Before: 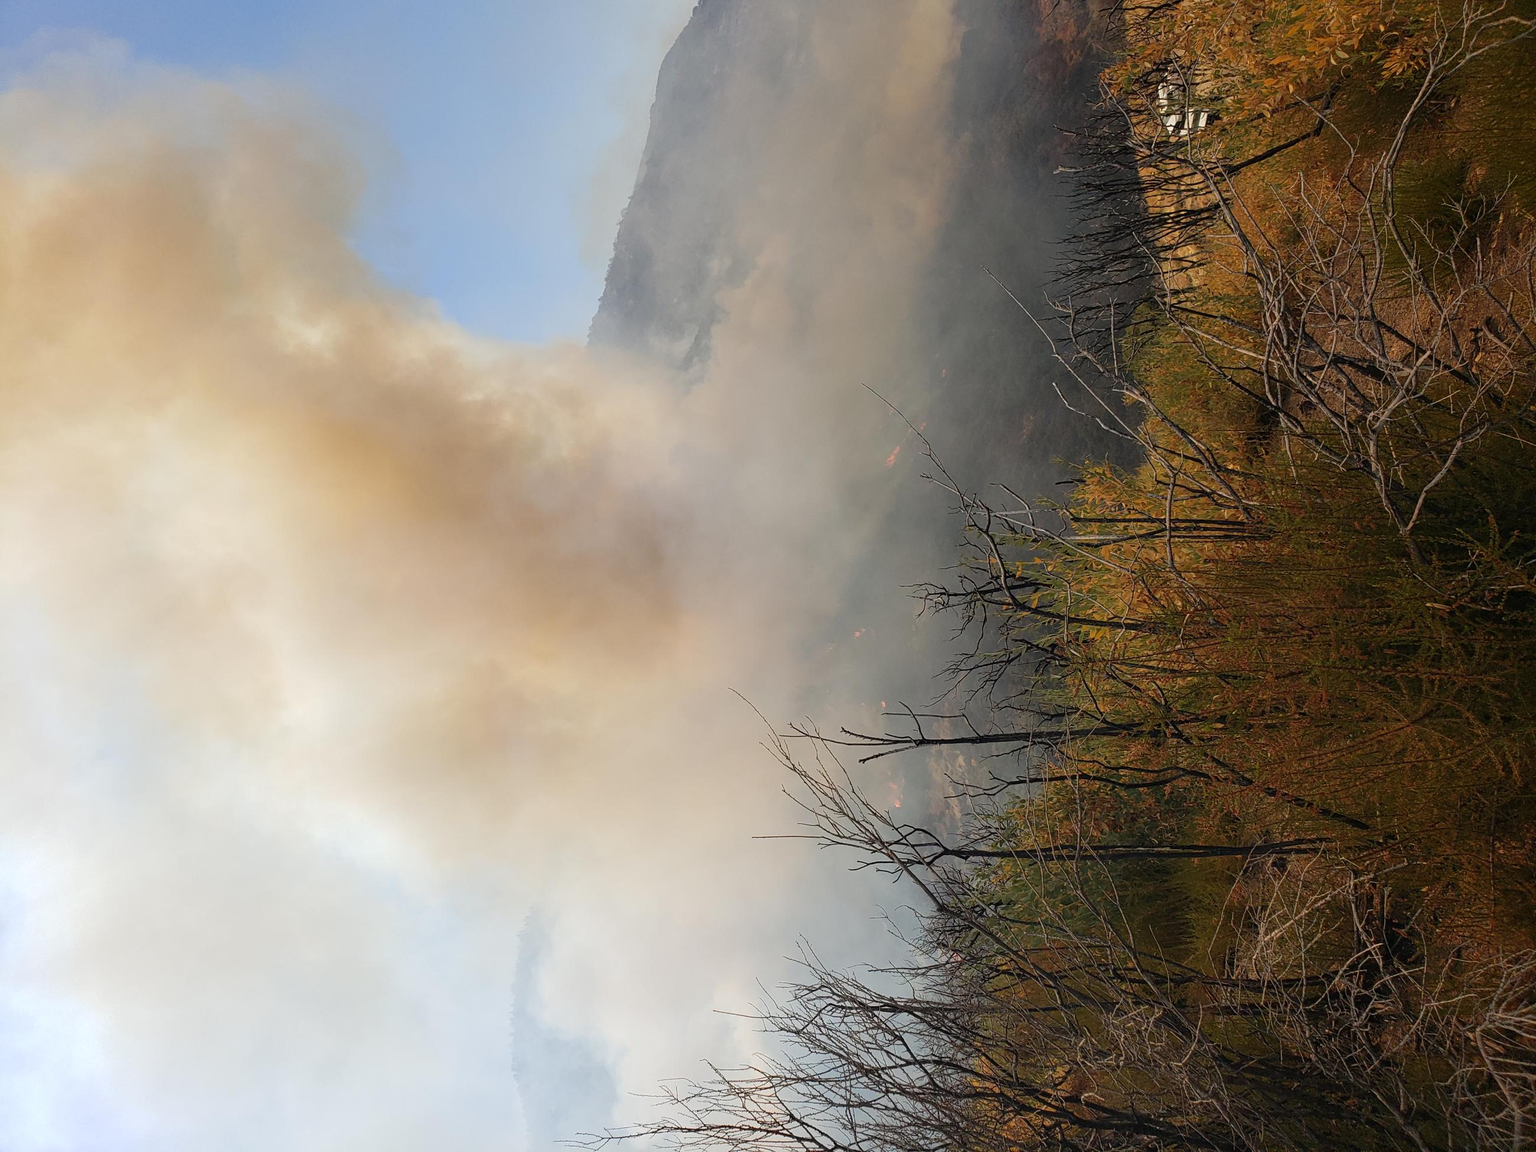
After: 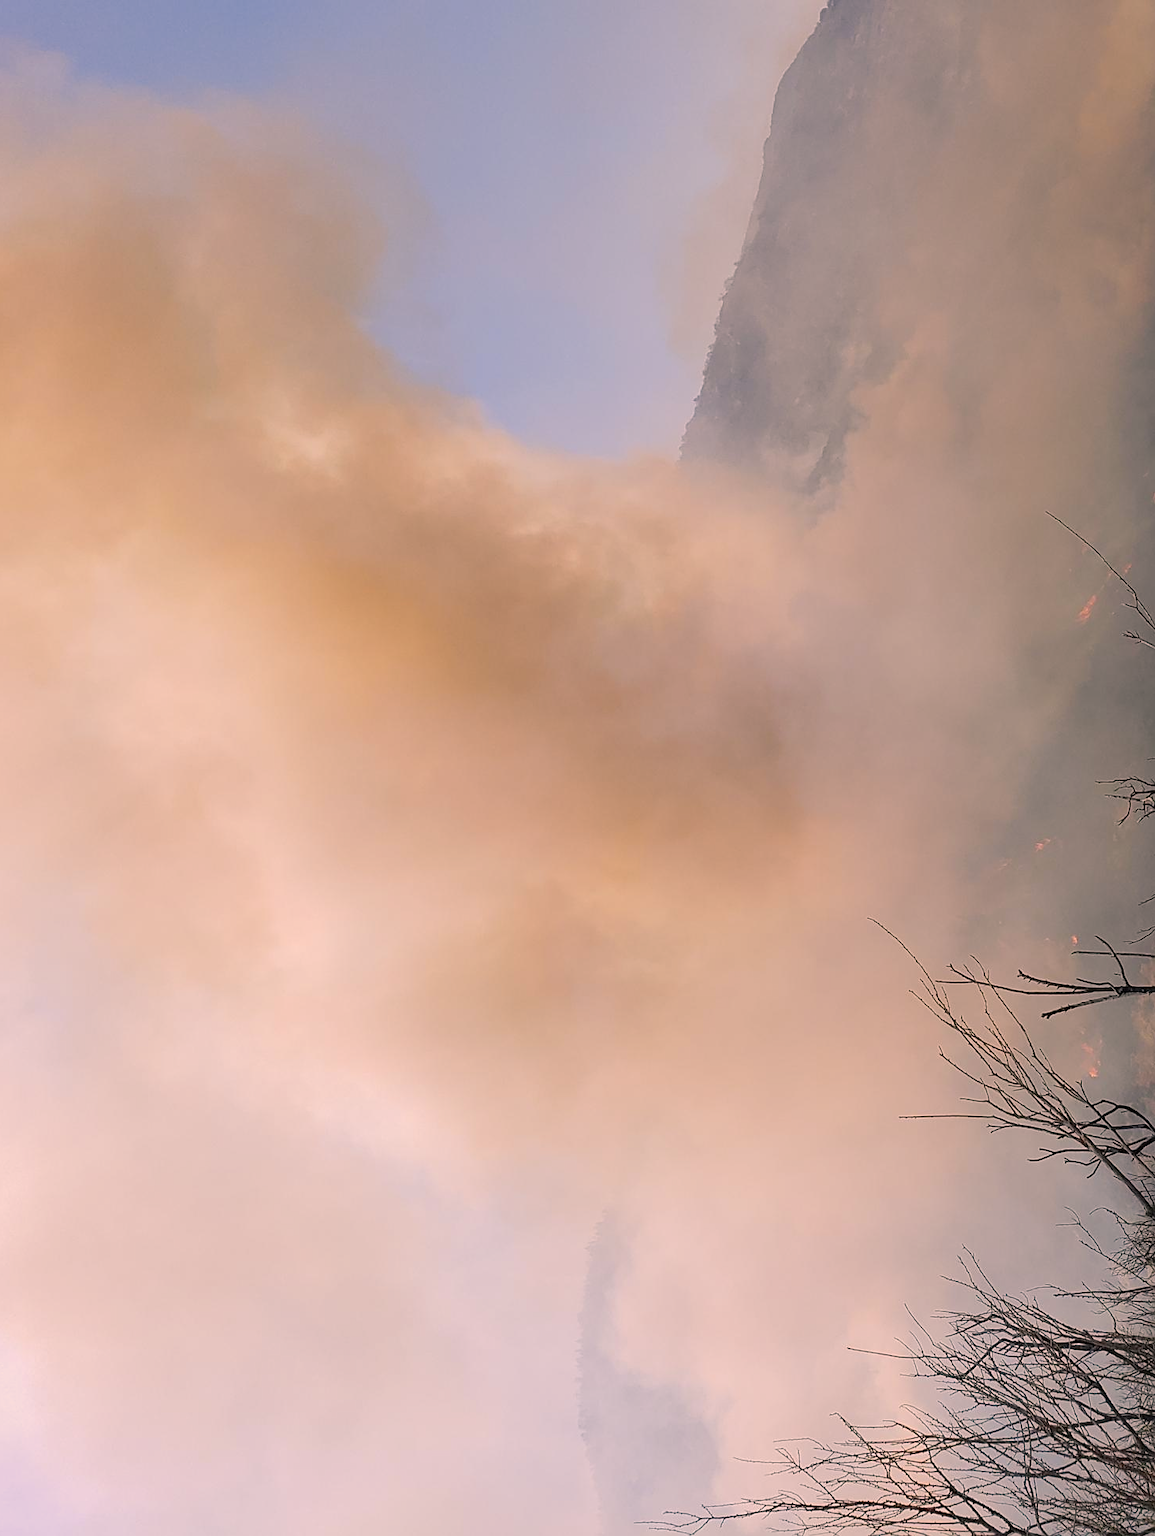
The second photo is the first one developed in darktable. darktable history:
crop: left 5.115%, right 38.498%
sharpen: radius 1.815, amount 0.396, threshold 1.356
color balance rgb: highlights gain › chroma 4.558%, highlights gain › hue 30.48°, perceptual saturation grading › global saturation 0.053%, contrast -10.053%
